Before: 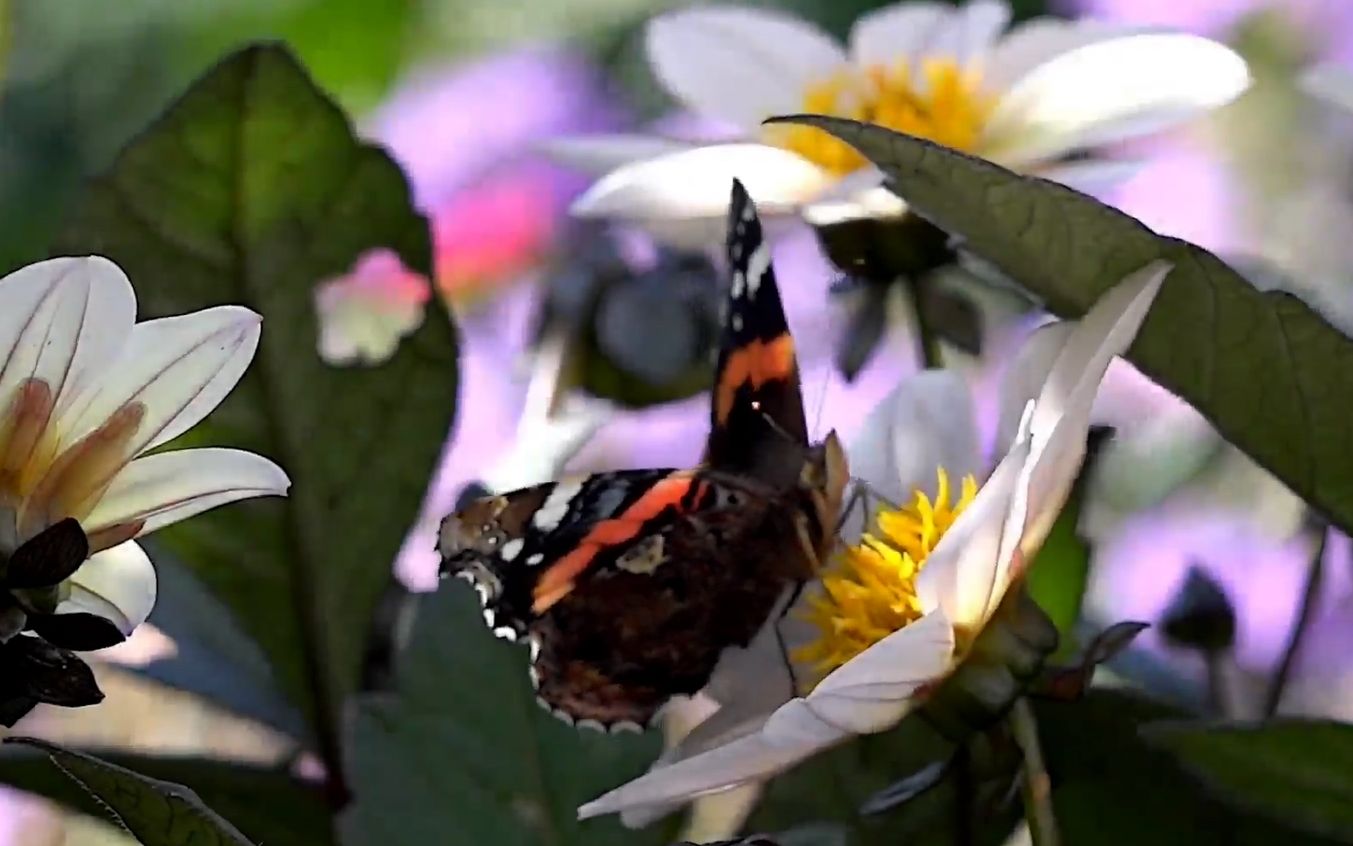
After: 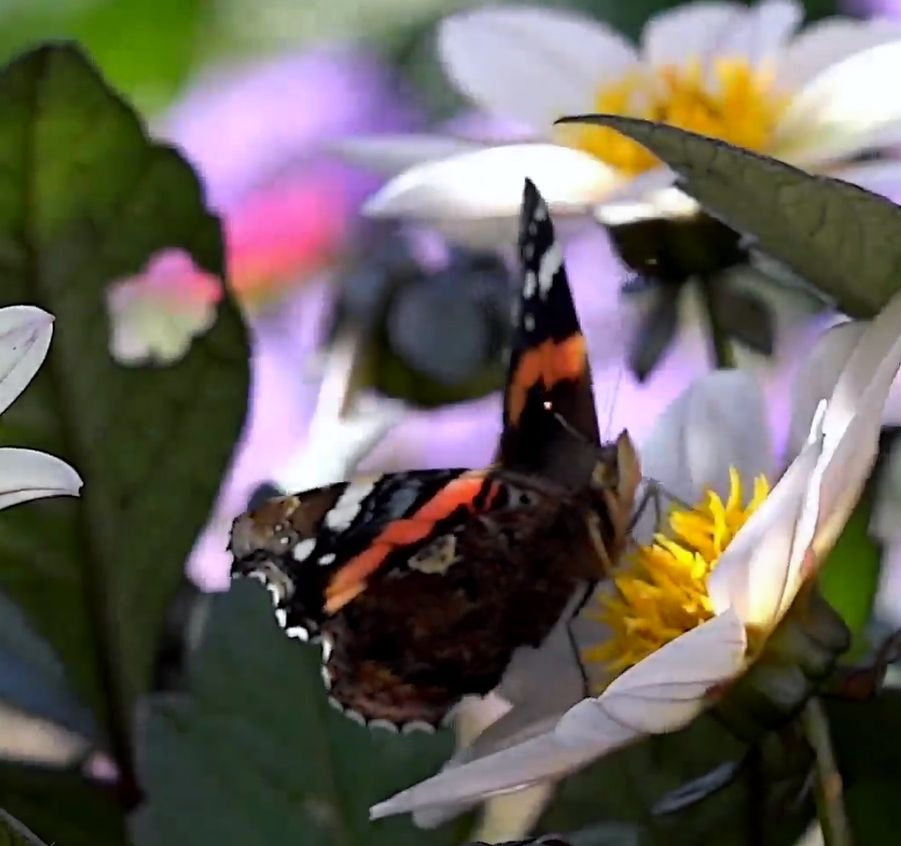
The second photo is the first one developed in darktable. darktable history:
crop: left 15.419%, right 17.914%
white balance: red 0.988, blue 1.017
